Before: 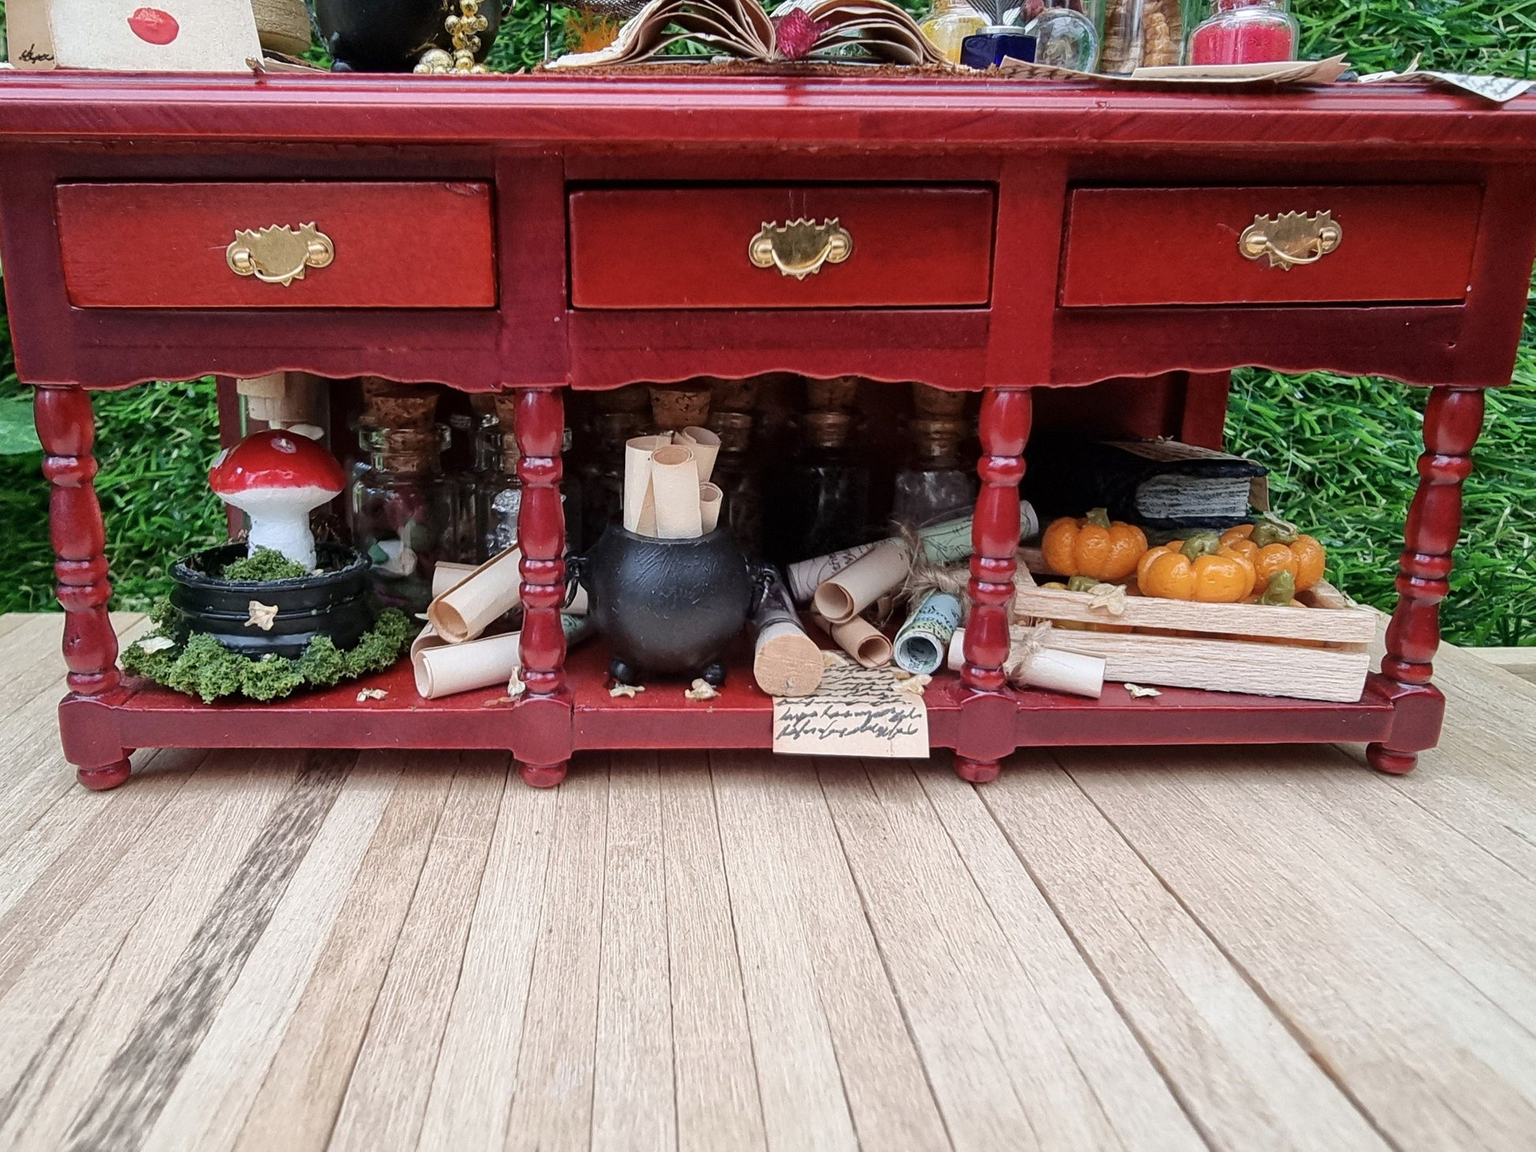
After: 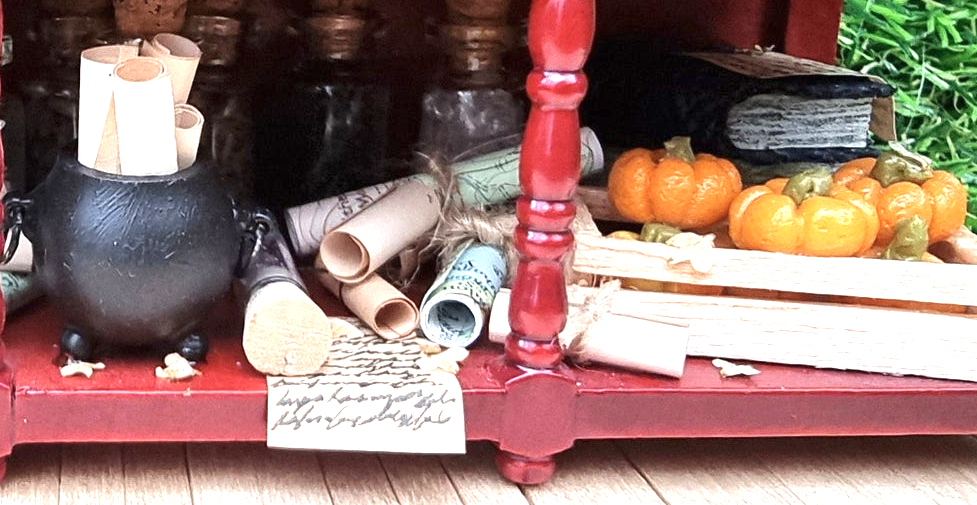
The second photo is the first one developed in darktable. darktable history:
crop: left 36.607%, top 34.735%, right 13.146%, bottom 30.611%
exposure: black level correction 0, exposure 1.2 EV, compensate exposure bias true, compensate highlight preservation false
contrast brightness saturation: saturation -0.04
